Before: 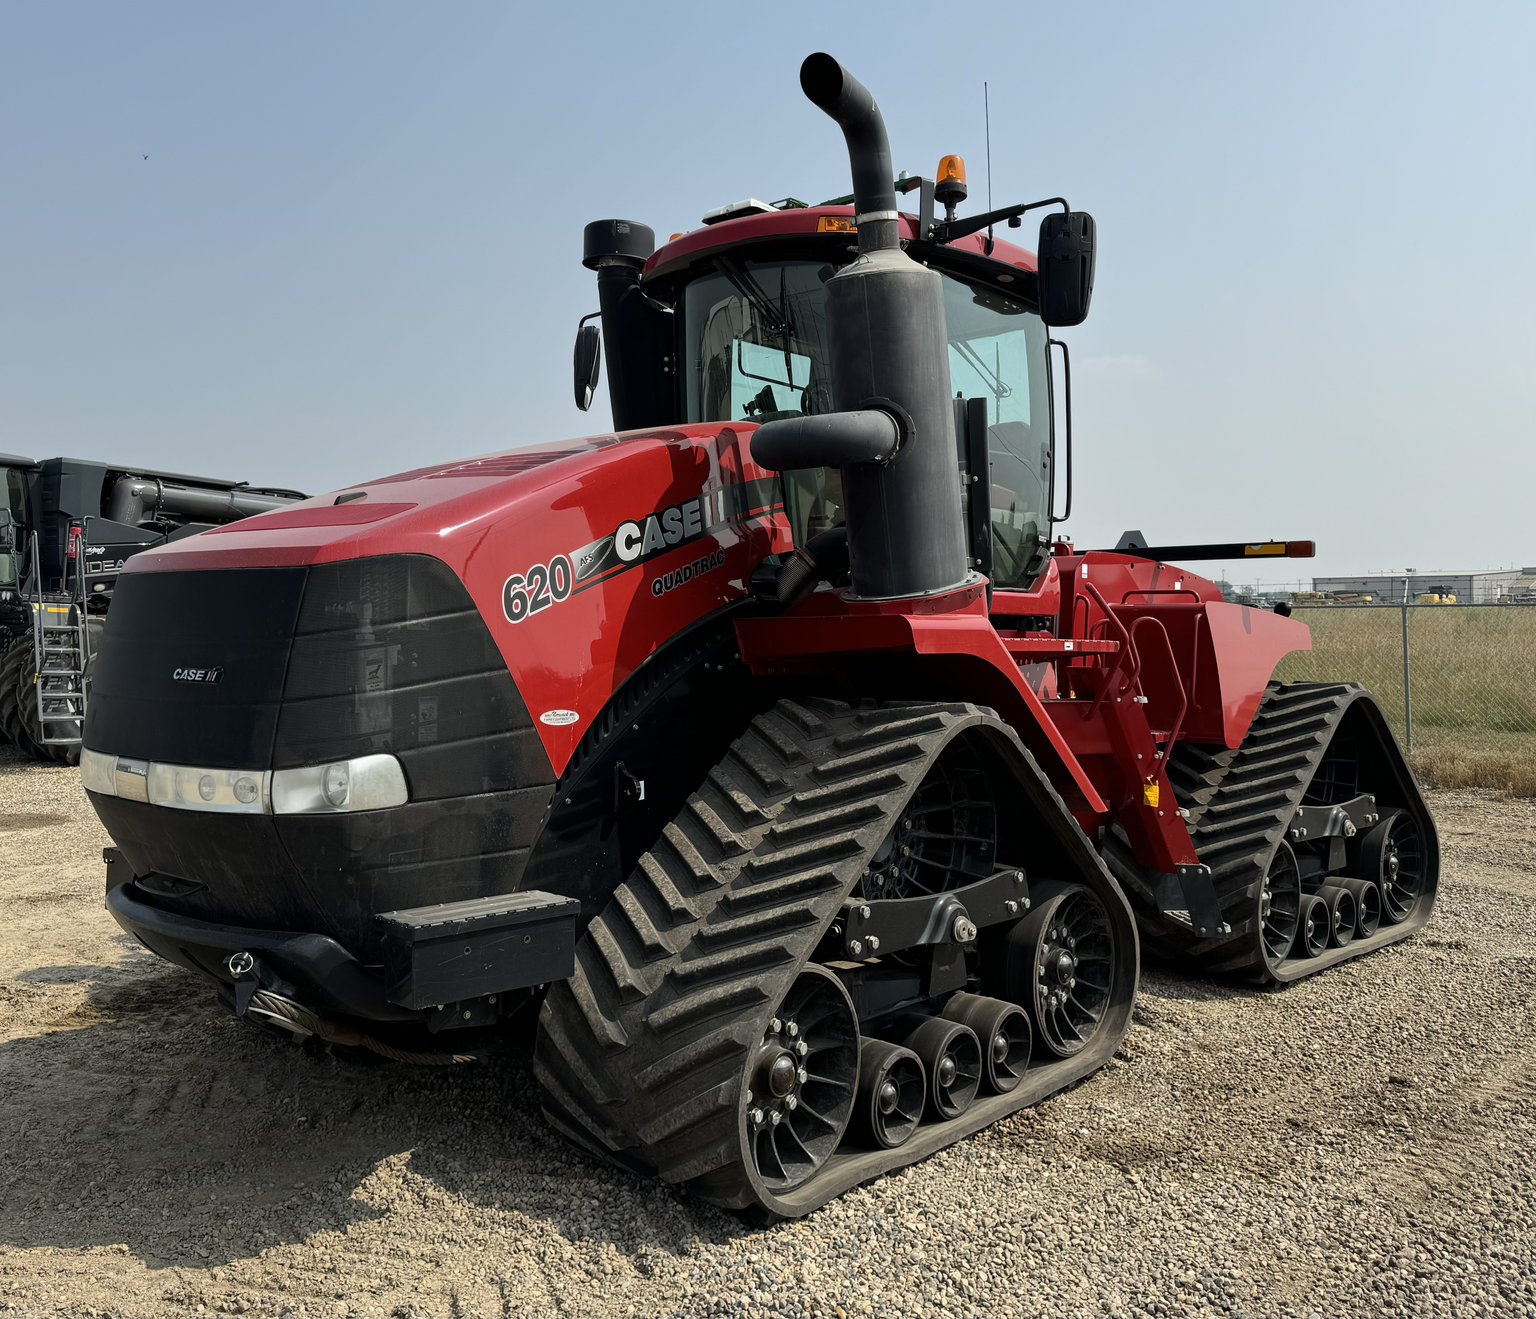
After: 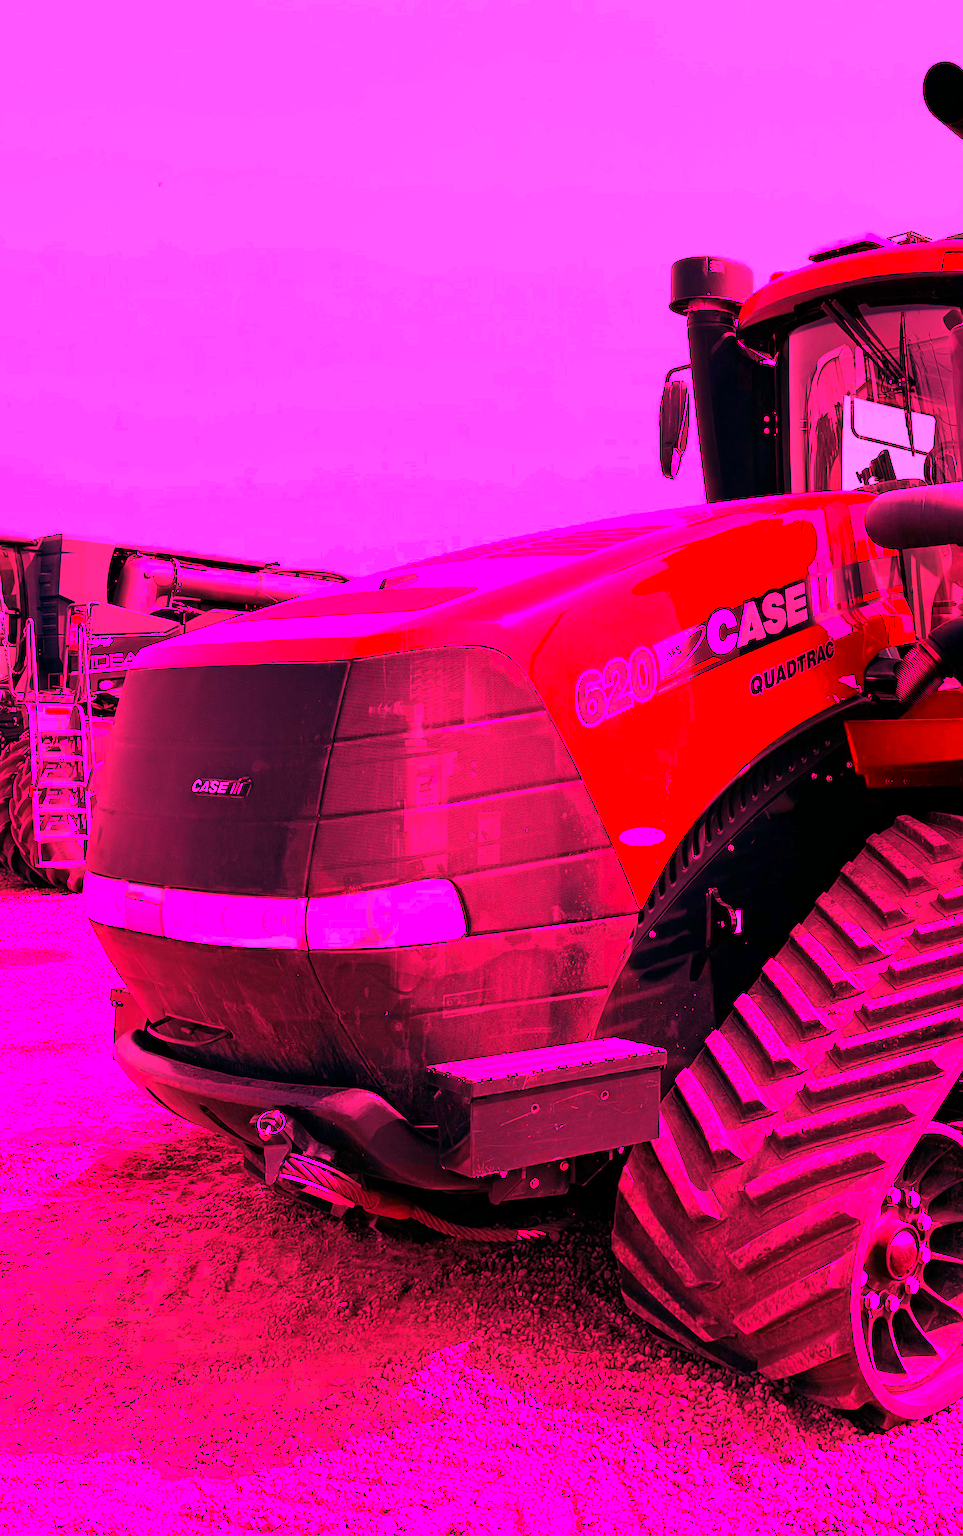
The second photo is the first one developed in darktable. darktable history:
exposure: exposure 0.128 EV, compensate highlight preservation false
crop: left 0.587%, right 45.588%, bottom 0.086%
white balance: red 4.26, blue 1.802
